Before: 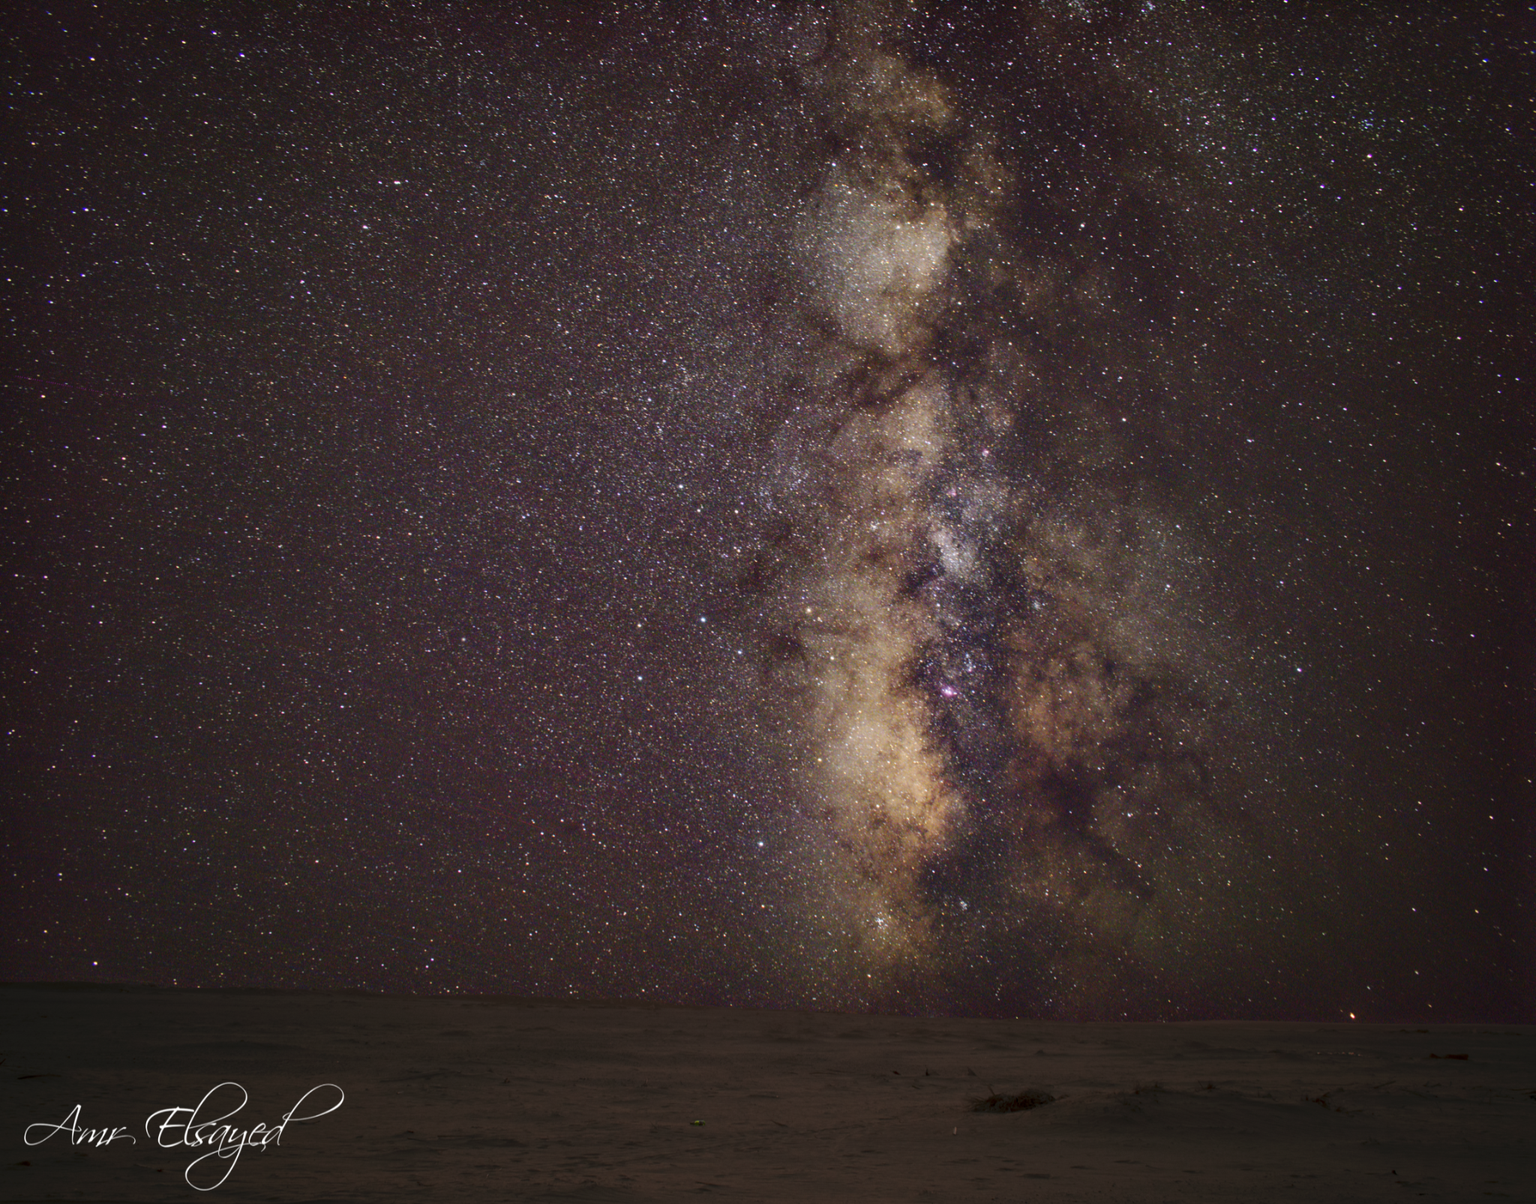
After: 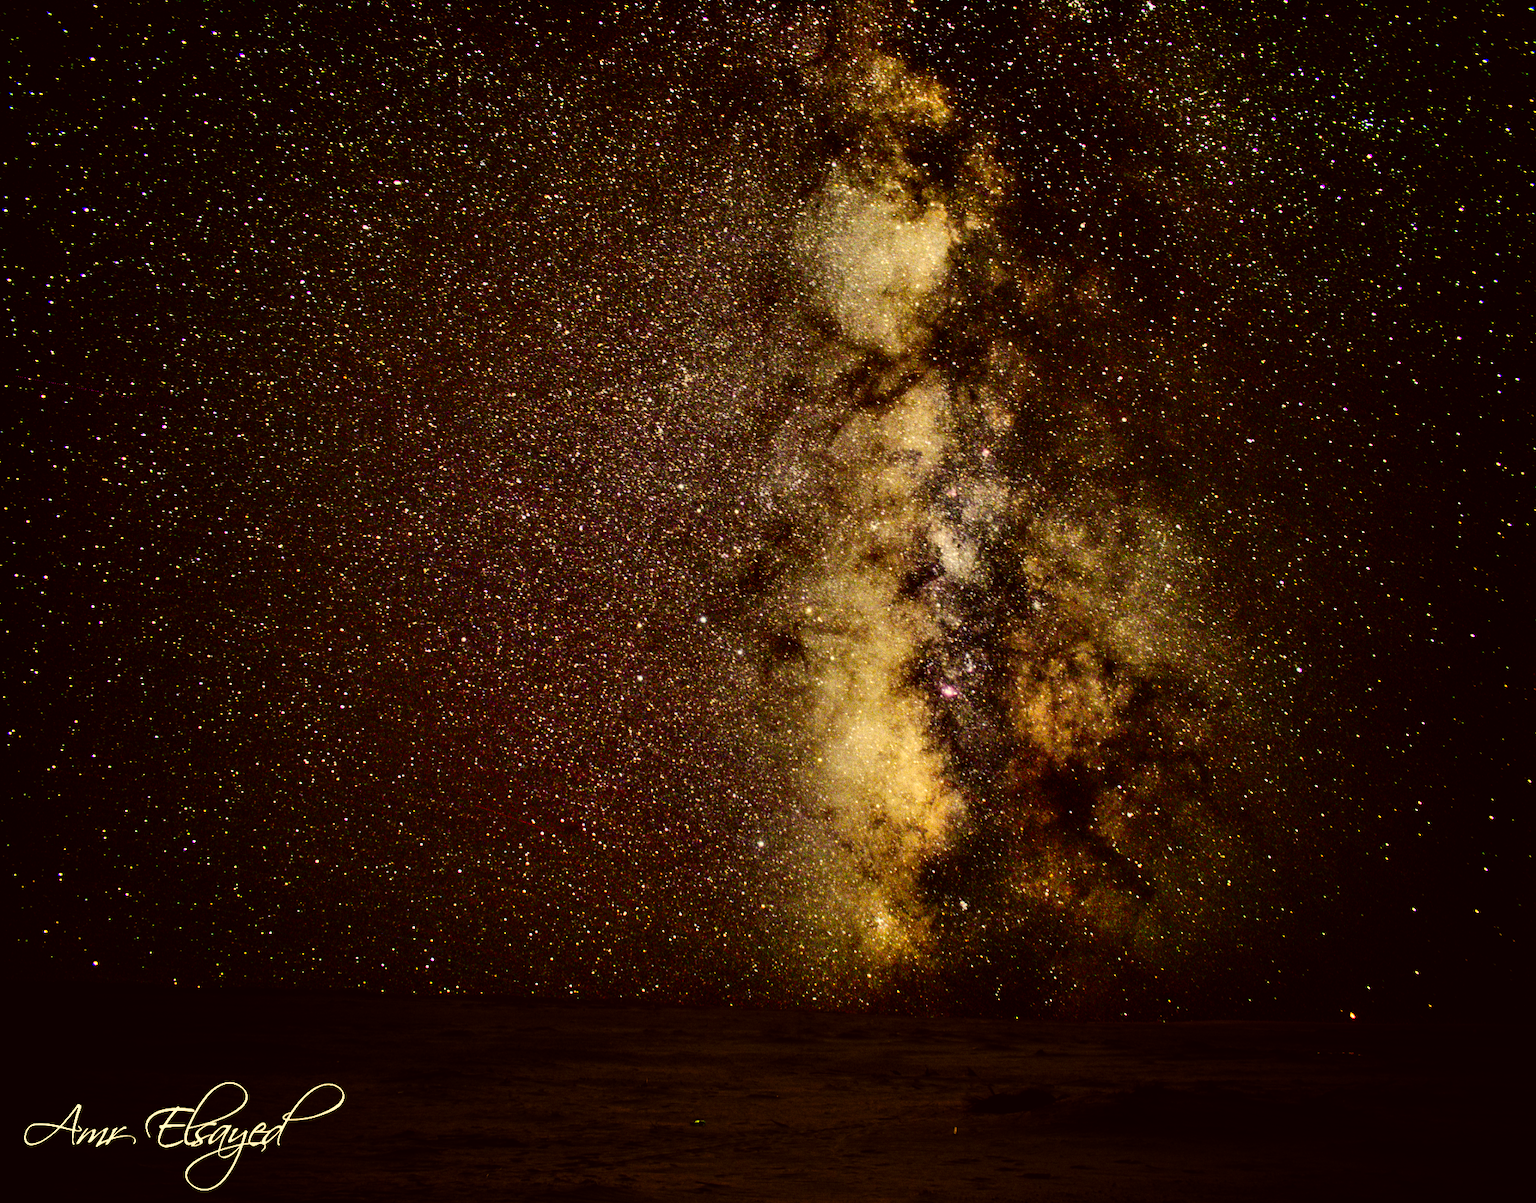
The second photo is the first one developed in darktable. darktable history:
filmic rgb: black relative exposure -6.3 EV, white relative exposure 2.8 EV, threshold 3 EV, target black luminance 0%, hardness 4.6, latitude 67.35%, contrast 1.292, shadows ↔ highlights balance -3.5%, preserve chrominance no, color science v4 (2020), contrast in shadows soft, enable highlight reconstruction true
shadows and highlights: white point adjustment 1, soften with gaussian
tone equalizer: -8 EV -0.417 EV, -7 EV -0.389 EV, -6 EV -0.333 EV, -5 EV -0.222 EV, -3 EV 0.222 EV, -2 EV 0.333 EV, -1 EV 0.389 EV, +0 EV 0.417 EV, edges refinement/feathering 500, mask exposure compensation -1.25 EV, preserve details no
grain: coarseness 0.09 ISO, strength 40%
color correction: highlights a* 0.162, highlights b* 29.53, shadows a* -0.162, shadows b* 21.09
